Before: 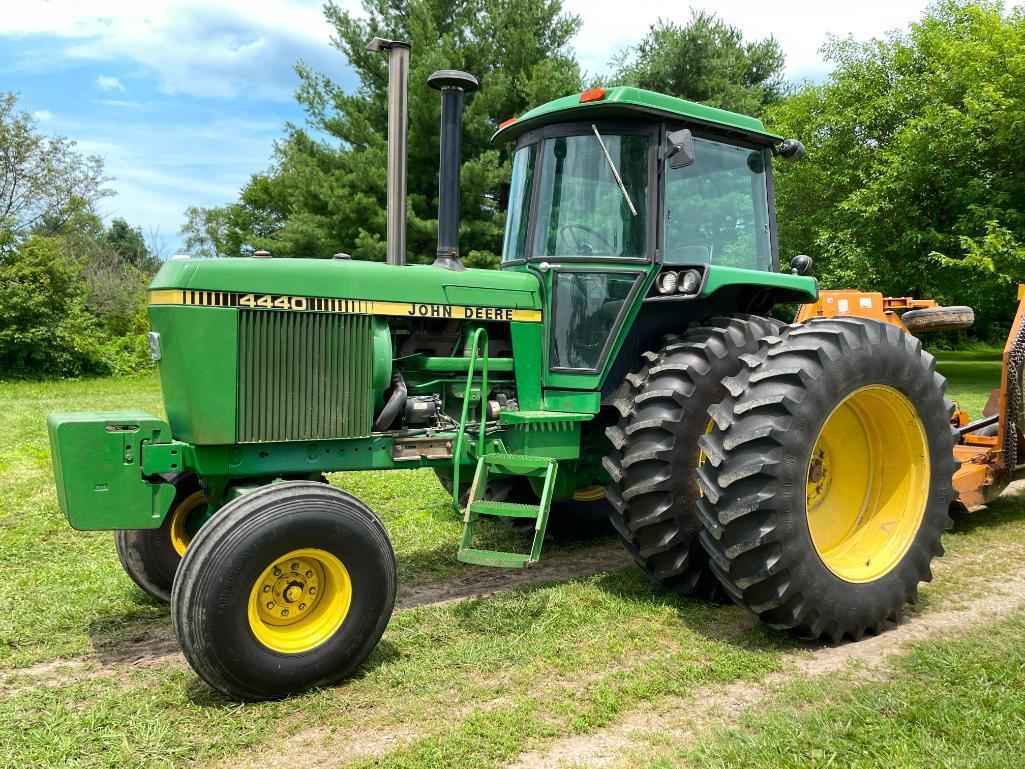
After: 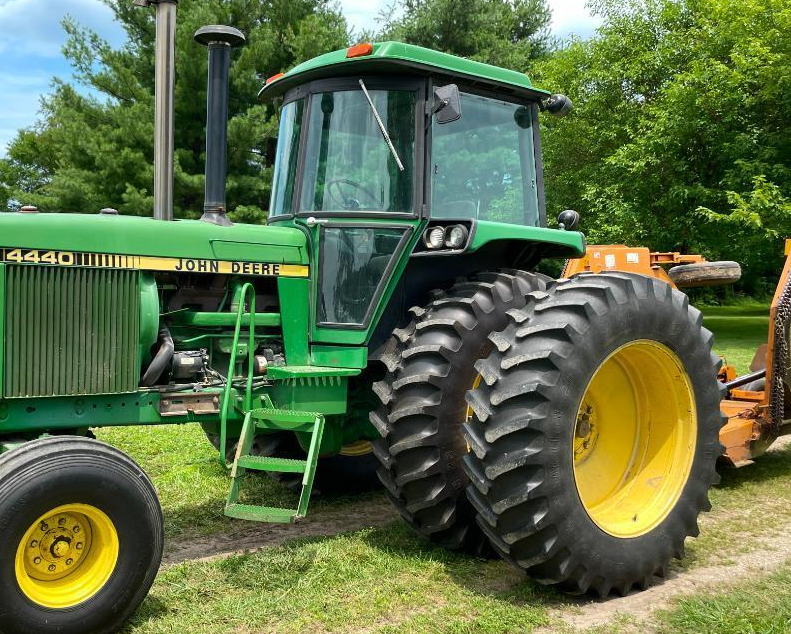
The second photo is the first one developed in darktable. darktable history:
crop: left 22.783%, top 5.892%, bottom 11.64%
